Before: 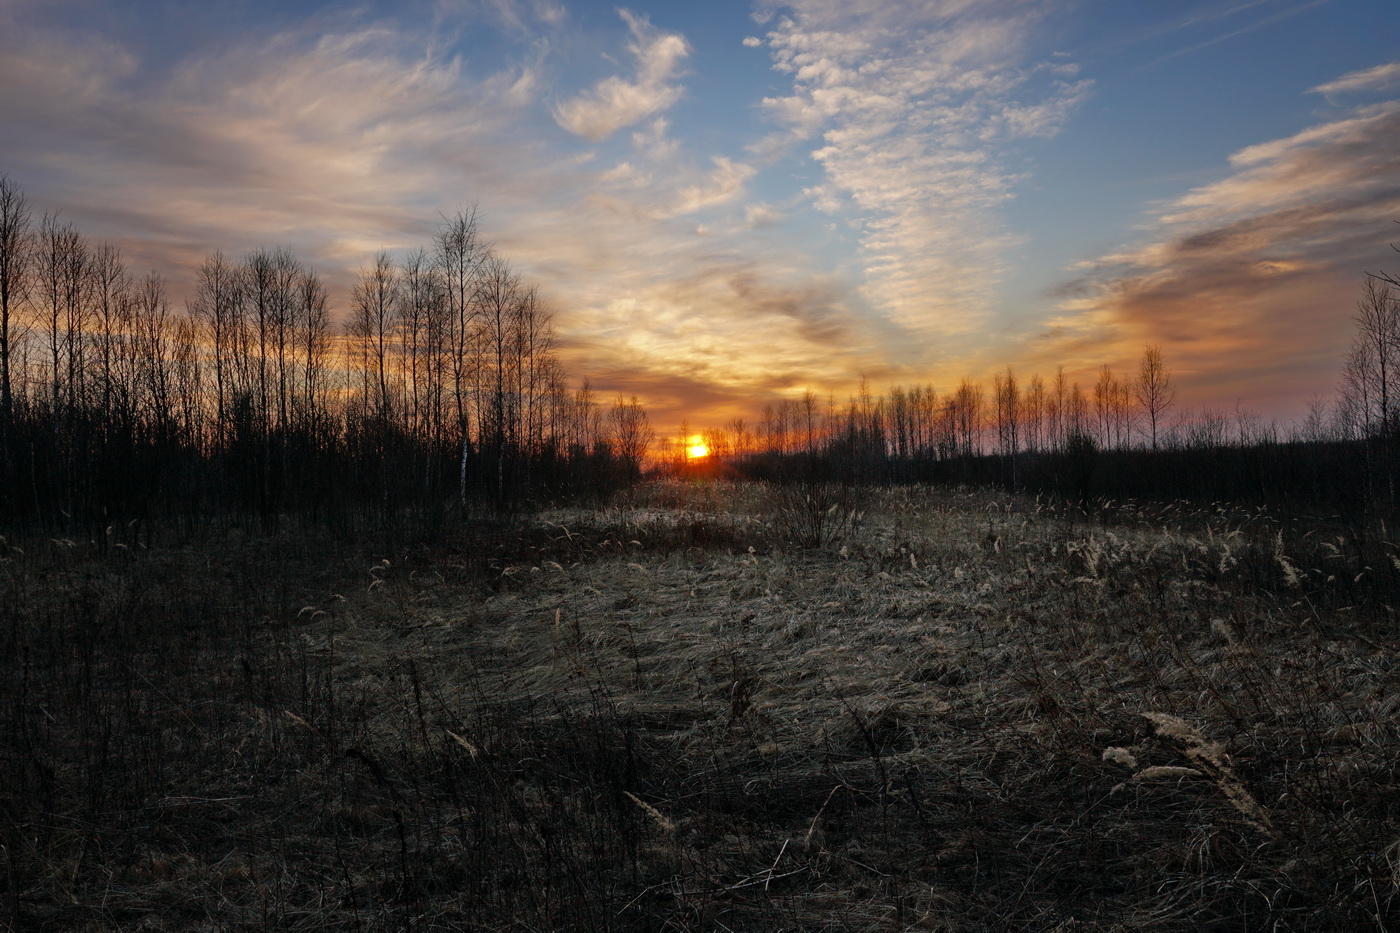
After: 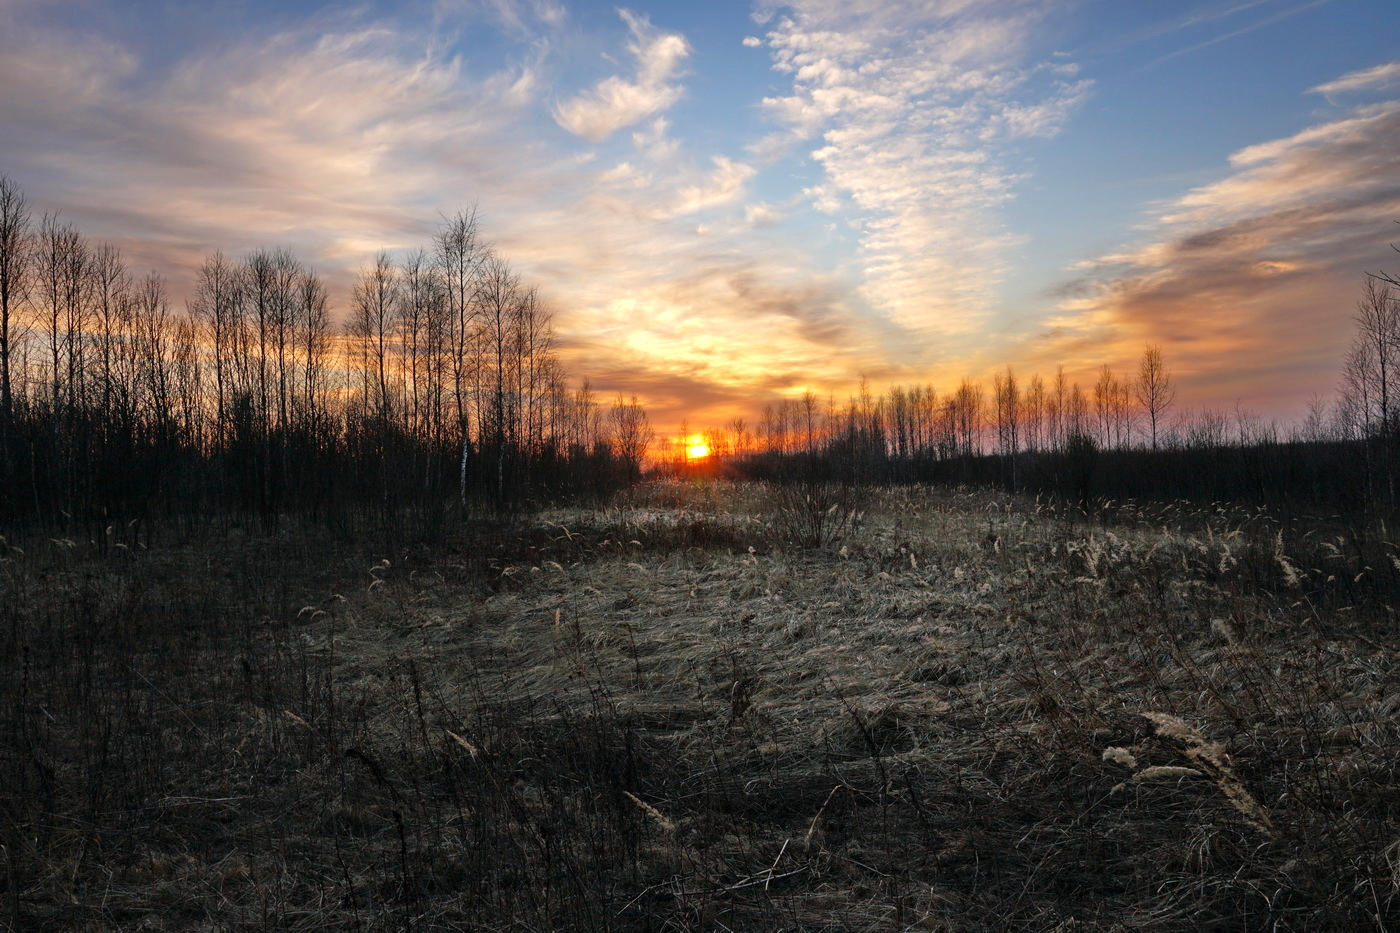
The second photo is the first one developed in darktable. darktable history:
exposure: black level correction 0, exposure 0.599 EV, compensate highlight preservation false
